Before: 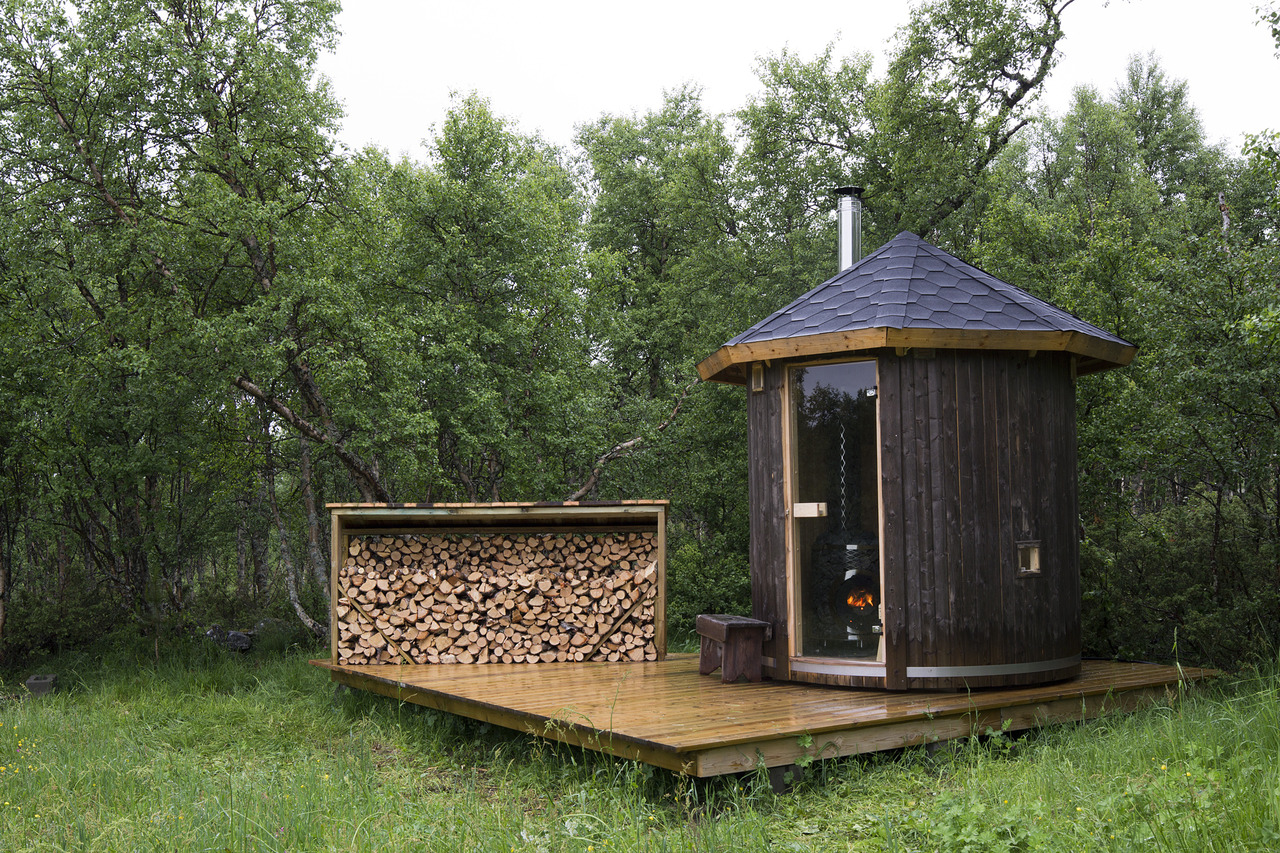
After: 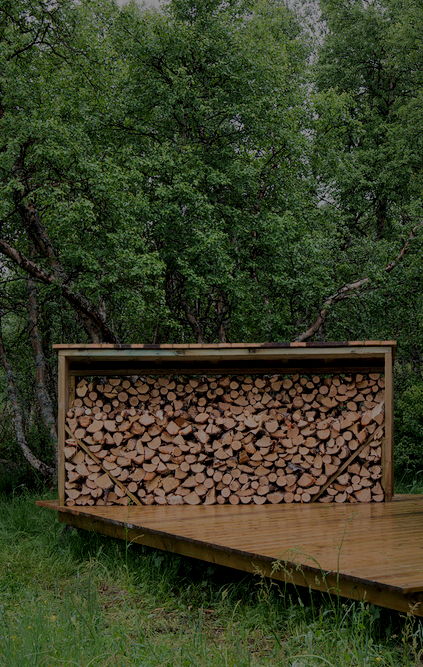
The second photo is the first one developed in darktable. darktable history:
exposure: exposure -1.978 EV, compensate exposure bias true, compensate highlight preservation false
crop and rotate: left 21.345%, top 18.725%, right 45.604%, bottom 3.001%
shadows and highlights: highlights color adjustment 0.519%
local contrast: on, module defaults
